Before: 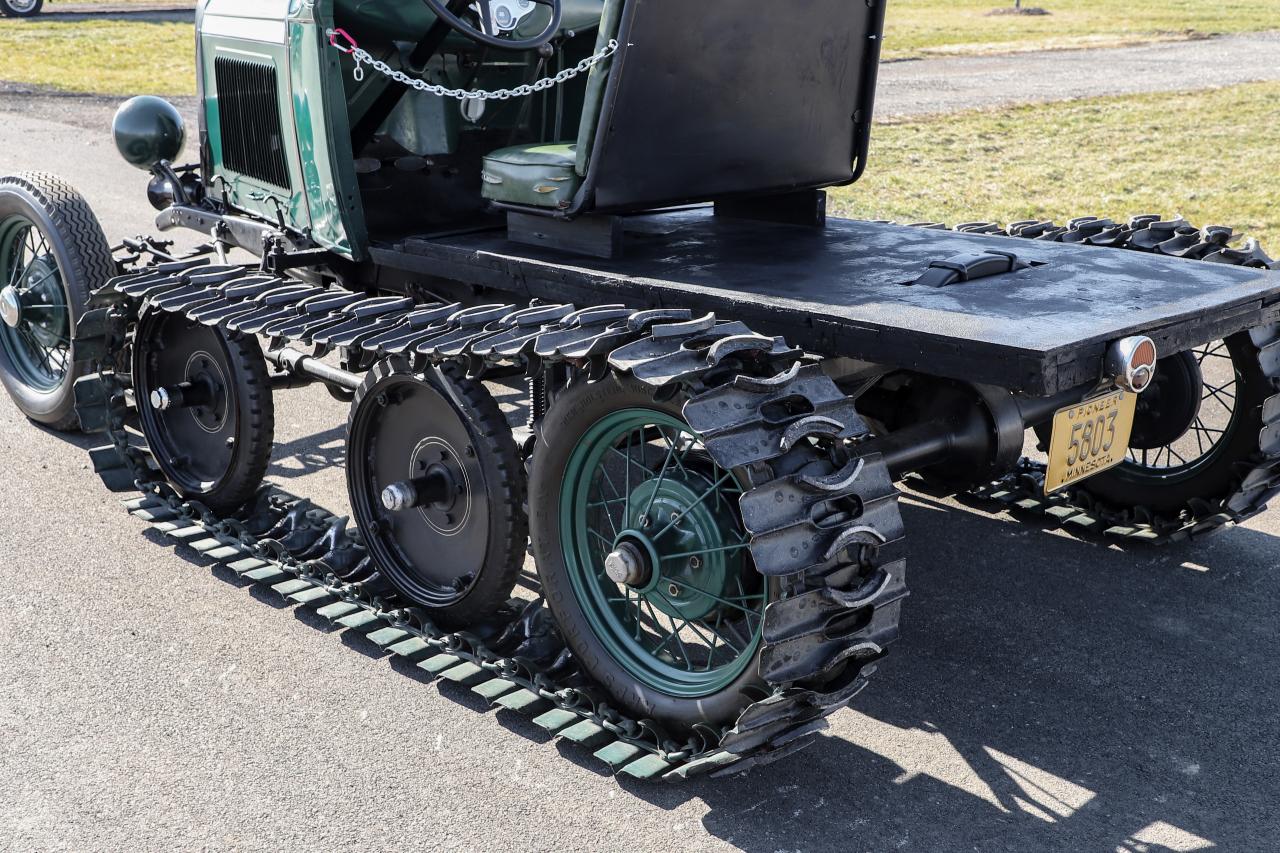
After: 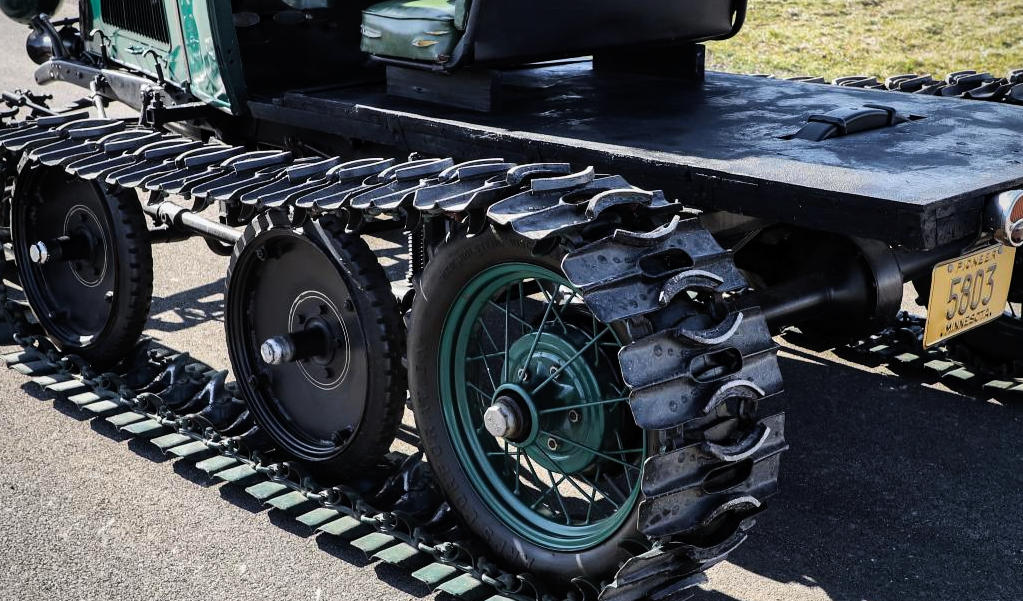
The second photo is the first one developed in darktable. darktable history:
crop: left 9.486%, top 17.127%, right 10.535%, bottom 12.343%
vignetting: brightness -0.303, saturation -0.067, center (-0.032, -0.035), unbound false
shadows and highlights: radius 116.33, shadows 42.36, highlights -61.63, soften with gaussian
tone curve: curves: ch0 [(0, 0) (0.153, 0.06) (1, 1)], preserve colors none
